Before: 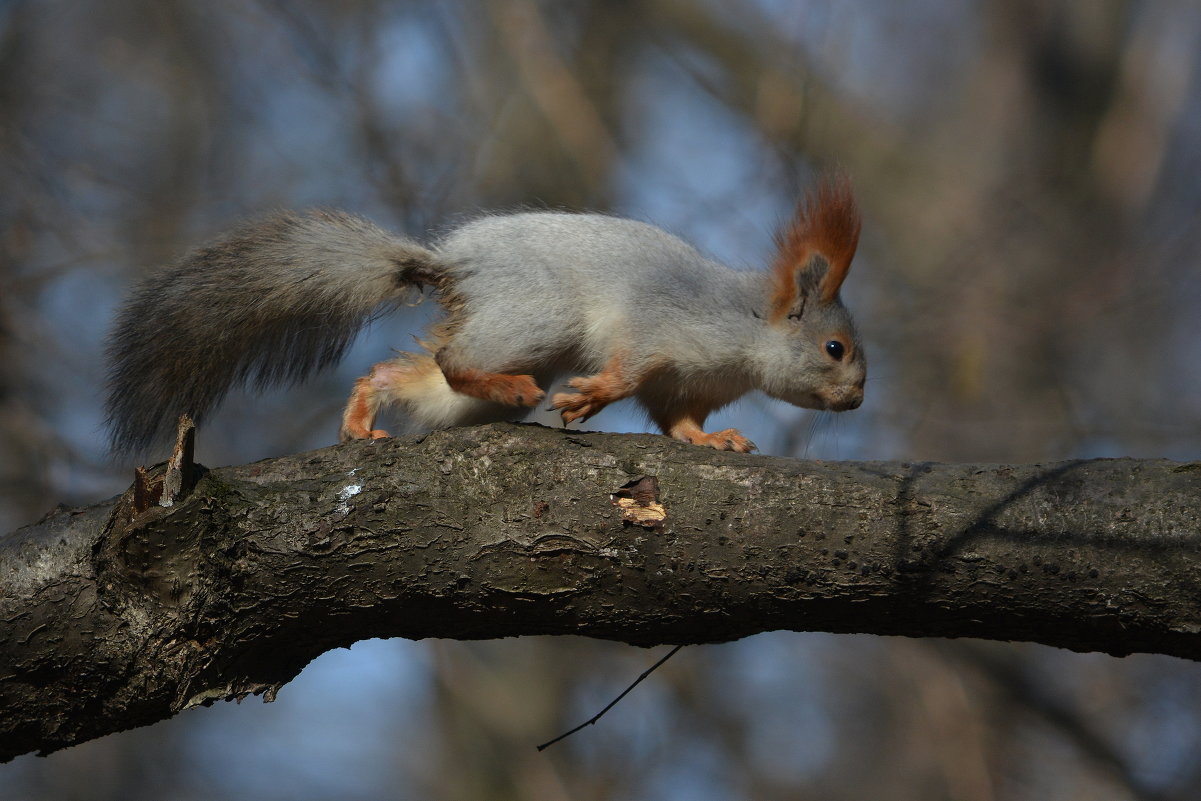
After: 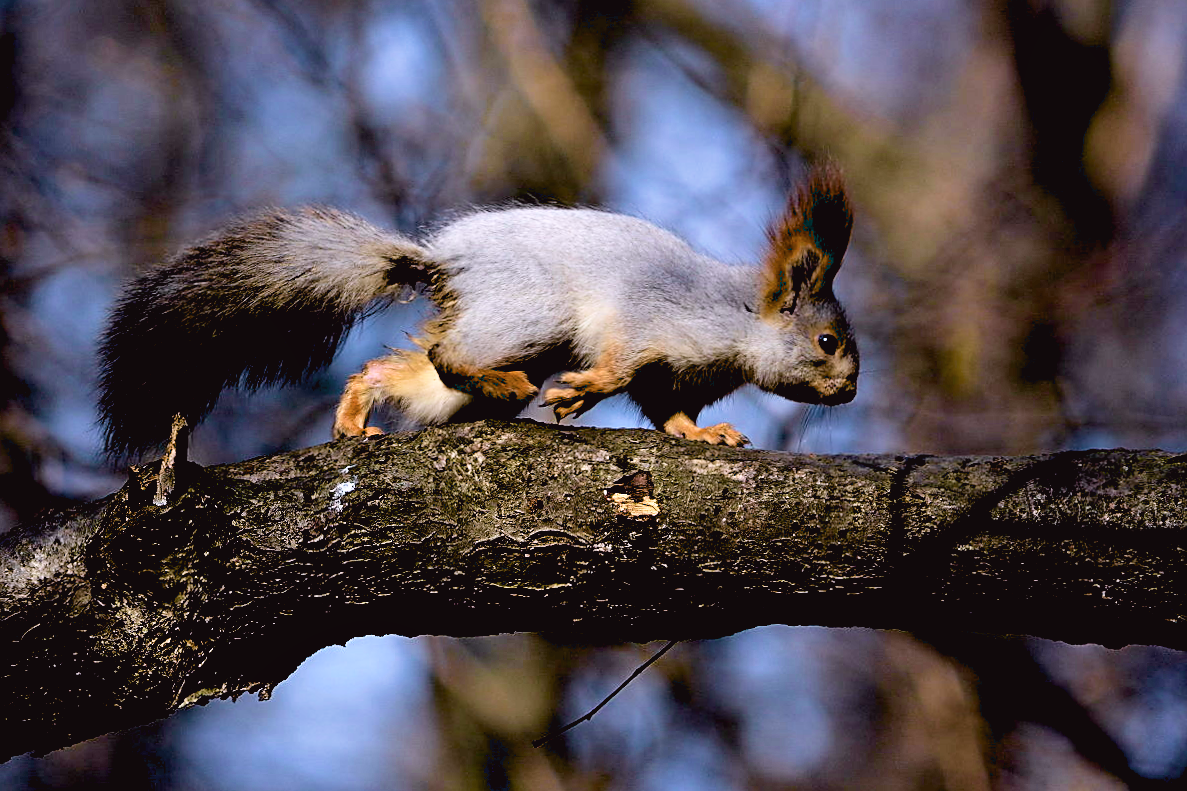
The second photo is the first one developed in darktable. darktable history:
velvia: strength 45%
rotate and perspective: rotation -0.45°, automatic cropping original format, crop left 0.008, crop right 0.992, crop top 0.012, crop bottom 0.988
shadows and highlights: shadows 12, white point adjustment 1.2, highlights -0.36, soften with gaussian
sharpen: radius 1.864, amount 0.398, threshold 1.271
filmic rgb: black relative exposure -11.35 EV, white relative exposure 3.22 EV, hardness 6.76, color science v6 (2022)
exposure: black level correction 0.04, exposure 0.5 EV, compensate highlight preservation false
tone curve: curves: ch0 [(0.003, 0.029) (0.202, 0.232) (0.46, 0.56) (0.611, 0.739) (0.843, 0.941) (1, 0.99)]; ch1 [(0, 0) (0.35, 0.356) (0.45, 0.453) (0.508, 0.515) (0.617, 0.601) (1, 1)]; ch2 [(0, 0) (0.456, 0.469) (0.5, 0.5) (0.556, 0.566) (0.635, 0.642) (1, 1)], color space Lab, independent channels, preserve colors none
white balance: red 1.004, blue 1.096
